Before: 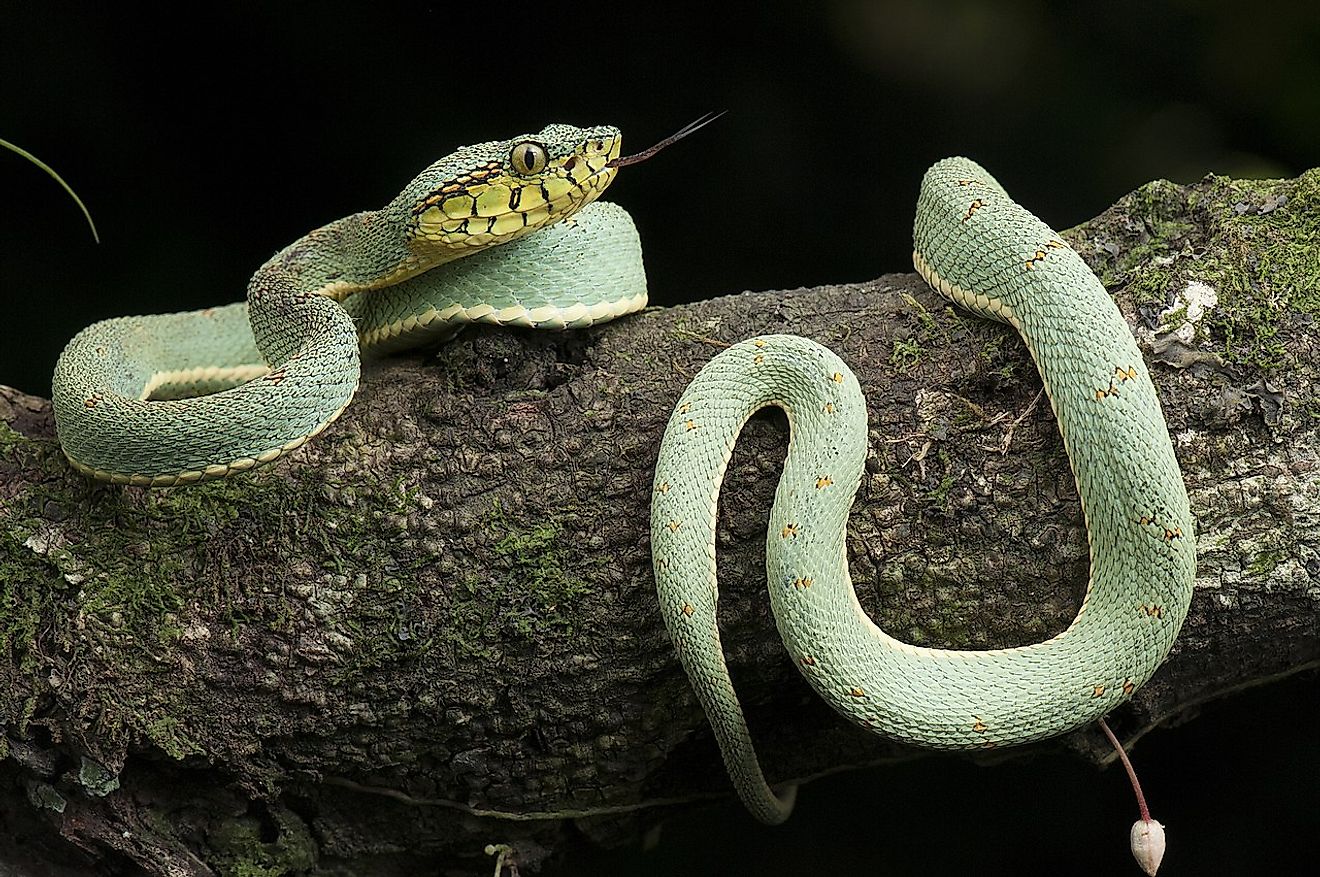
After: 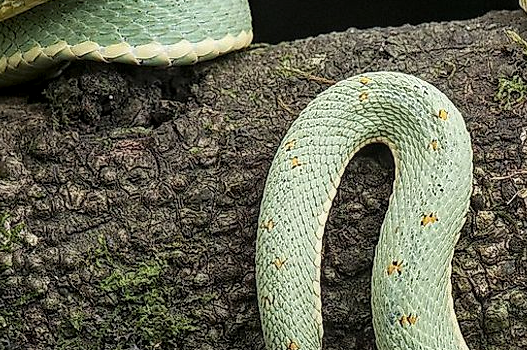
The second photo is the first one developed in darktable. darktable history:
haze removal: compatibility mode true, adaptive false
local contrast: detail 130%
crop: left 30%, top 30%, right 30%, bottom 30%
